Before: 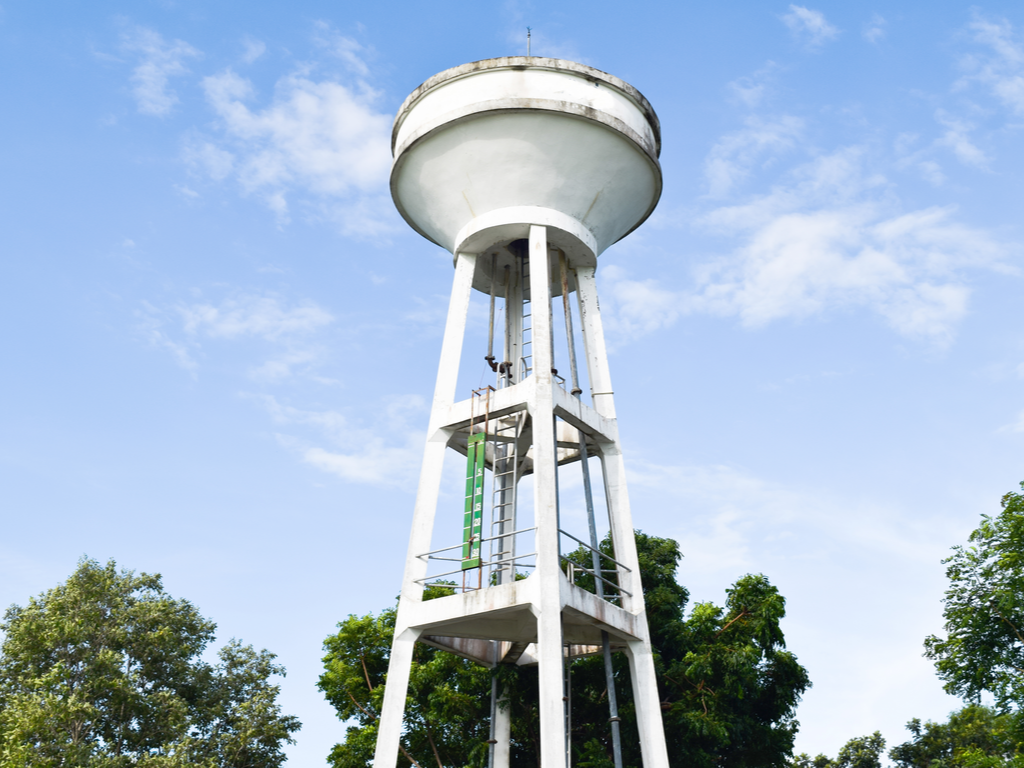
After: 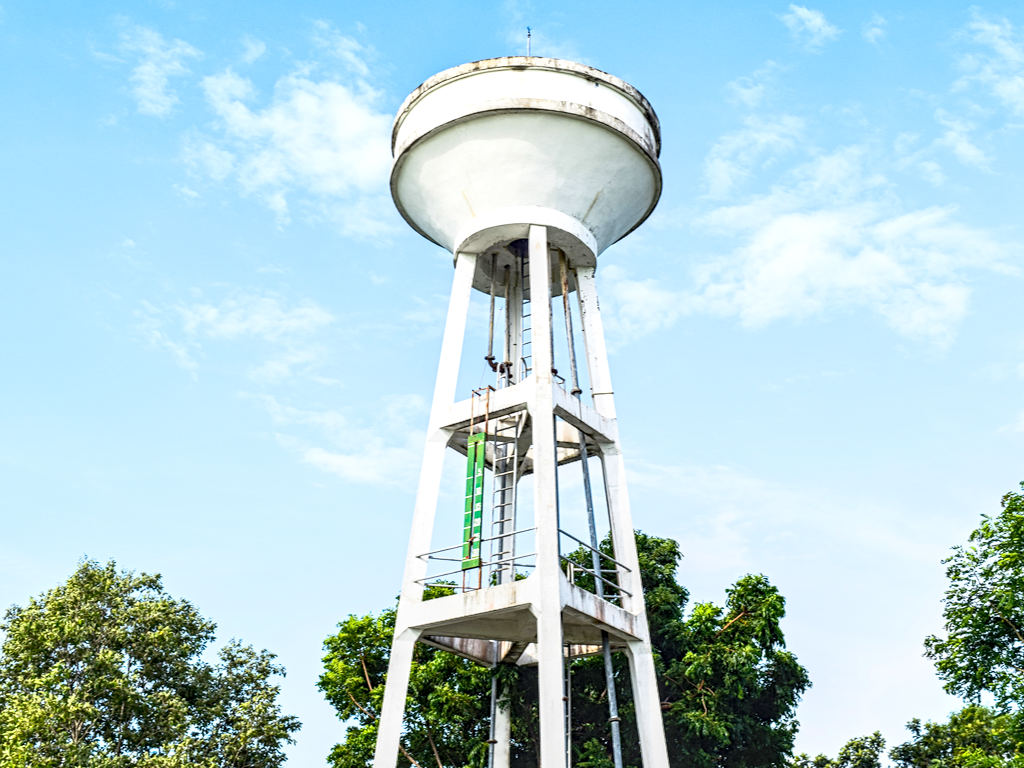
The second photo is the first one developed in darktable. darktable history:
local contrast: detail 140%
exposure: black level correction 0.001, compensate highlight preservation false
contrast brightness saturation: contrast 0.245, brightness 0.261, saturation 0.374
contrast equalizer: y [[0.5, 0.5, 0.5, 0.539, 0.64, 0.611], [0.5 ×6], [0.5 ×6], [0 ×6], [0 ×6]]
